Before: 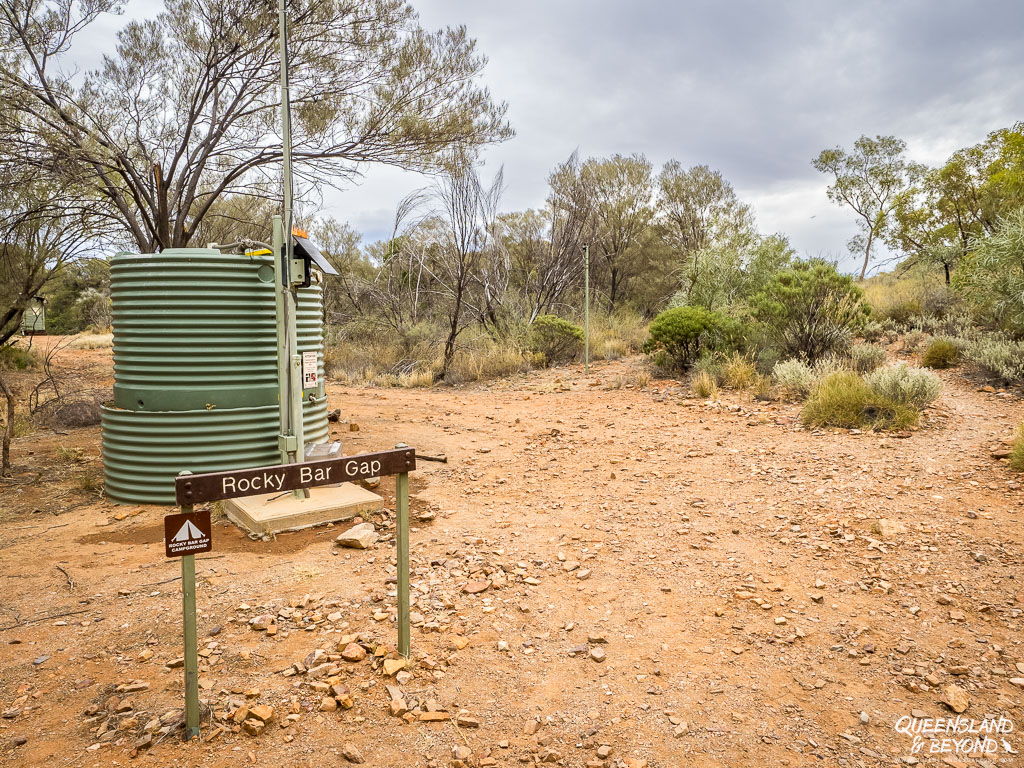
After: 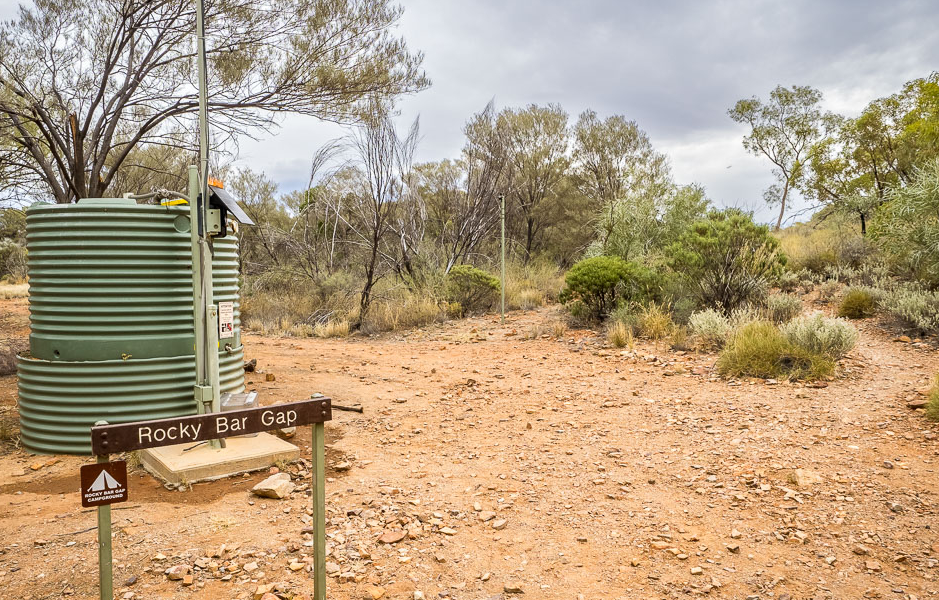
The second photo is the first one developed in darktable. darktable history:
crop: left 8.222%, top 6.591%, bottom 15.232%
